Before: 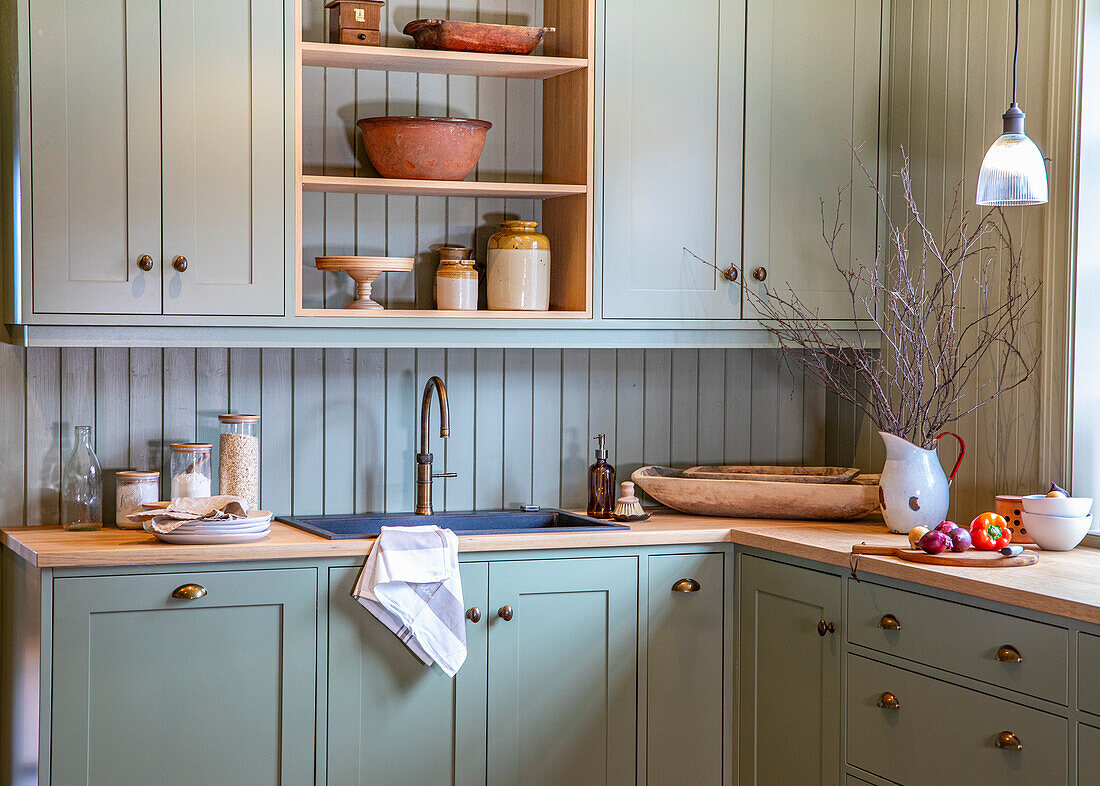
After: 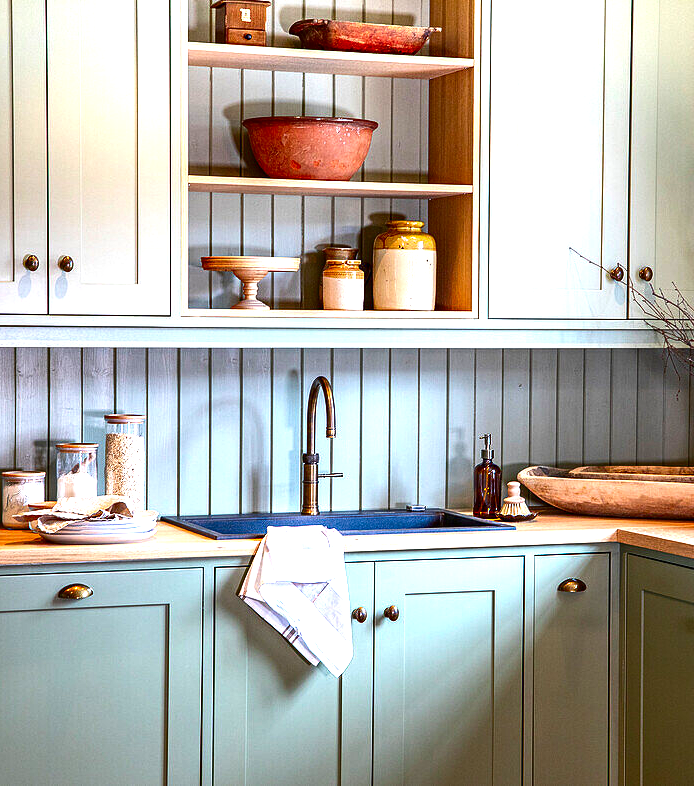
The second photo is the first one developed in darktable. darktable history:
contrast brightness saturation: contrast 0.1, brightness -0.267, saturation 0.14
exposure: black level correction 0, exposure 1 EV, compensate exposure bias true, compensate highlight preservation false
crop: left 10.413%, right 26.415%
